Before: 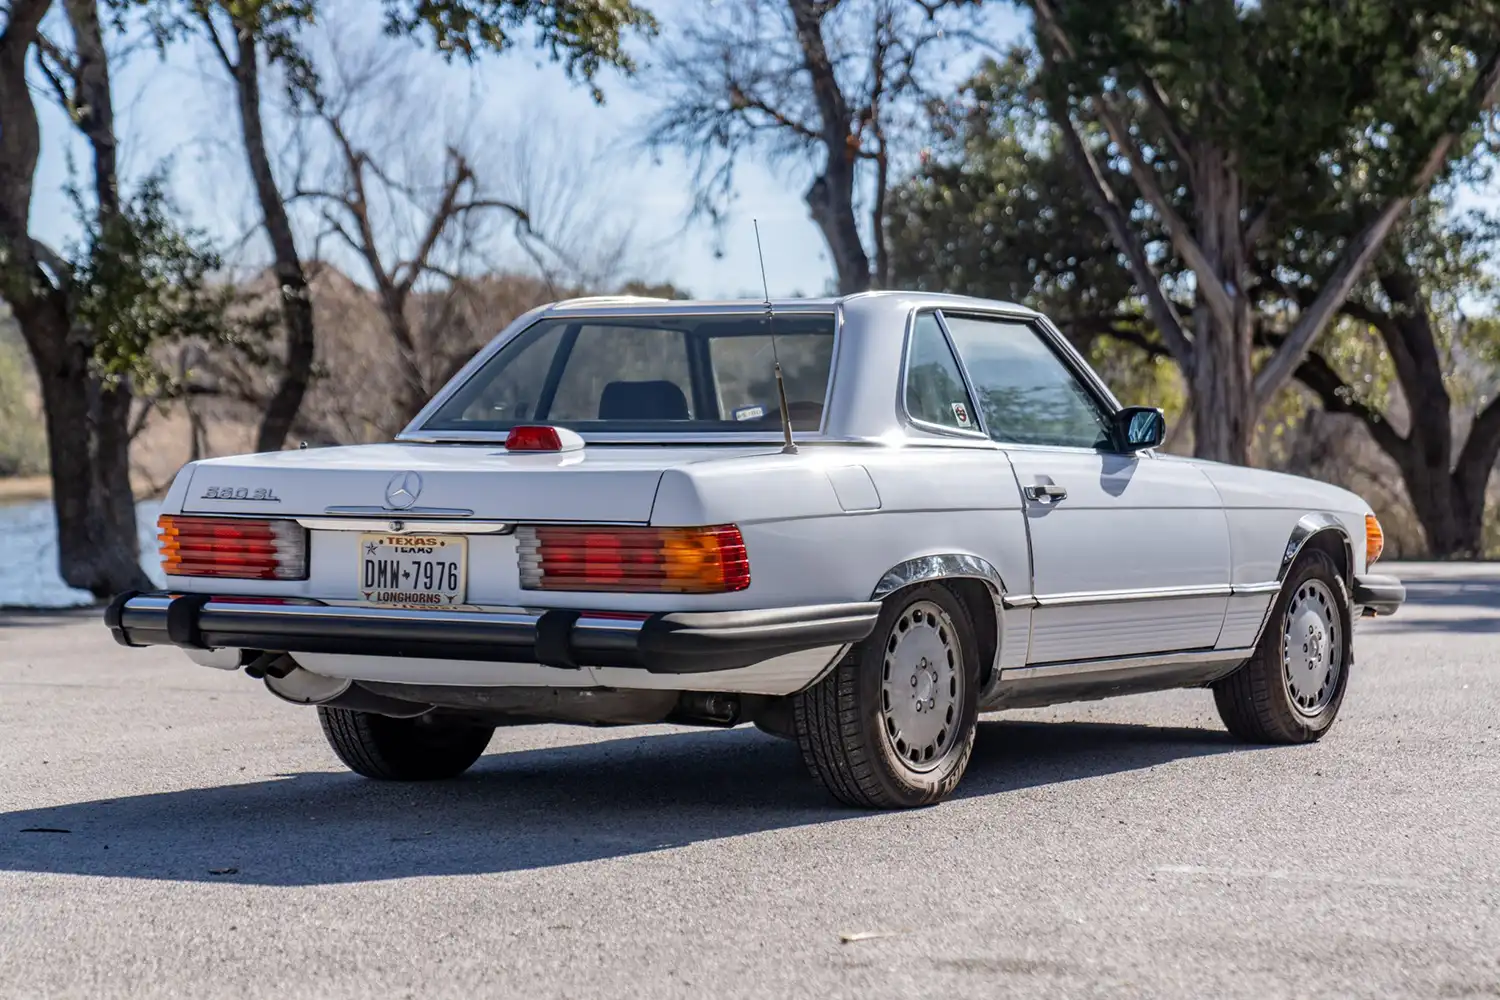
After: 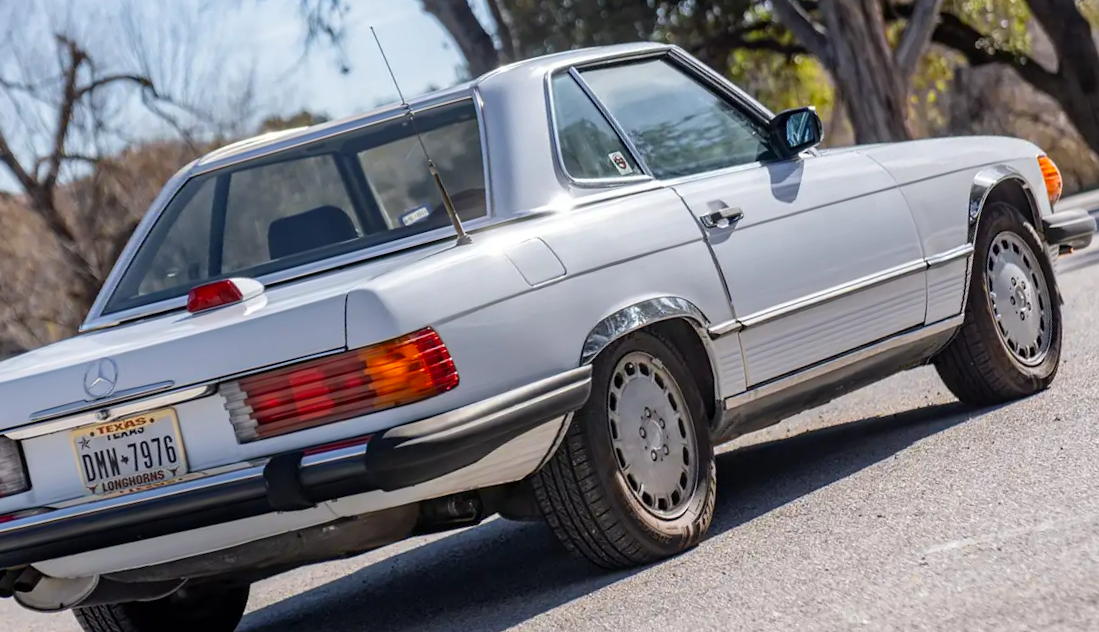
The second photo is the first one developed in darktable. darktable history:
crop and rotate: left 17.959%, top 5.771%, right 1.742%
rotate and perspective: rotation -14.8°, crop left 0.1, crop right 0.903, crop top 0.25, crop bottom 0.748
color zones: curves: ch0 [(0.224, 0.526) (0.75, 0.5)]; ch1 [(0.055, 0.526) (0.224, 0.761) (0.377, 0.526) (0.75, 0.5)]
